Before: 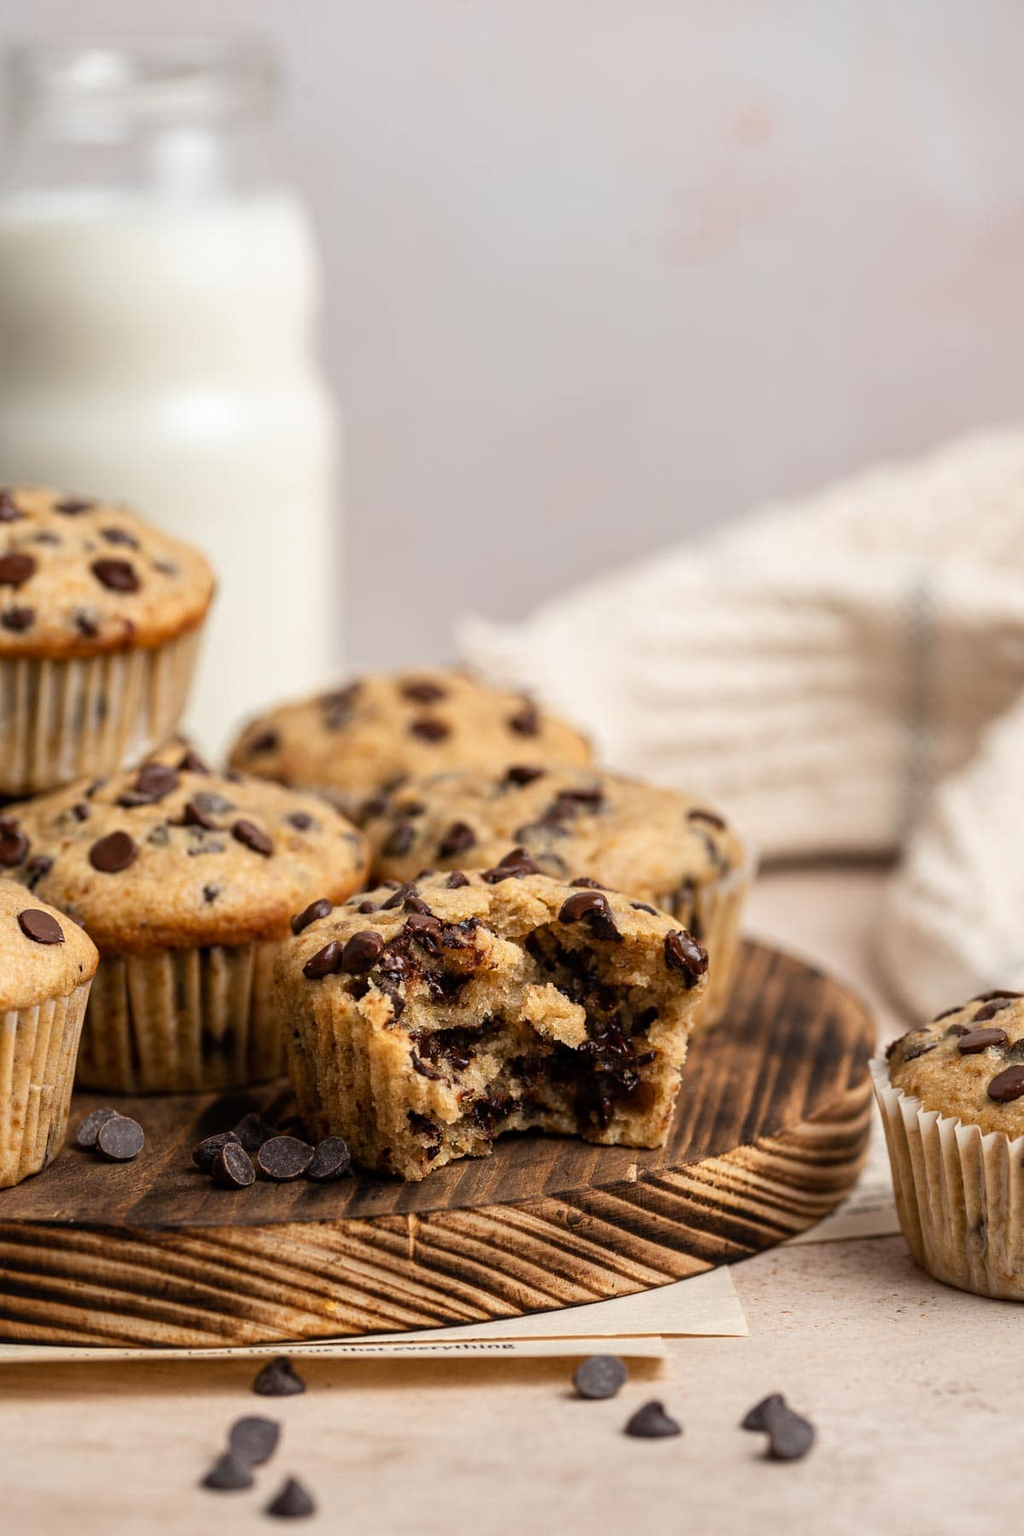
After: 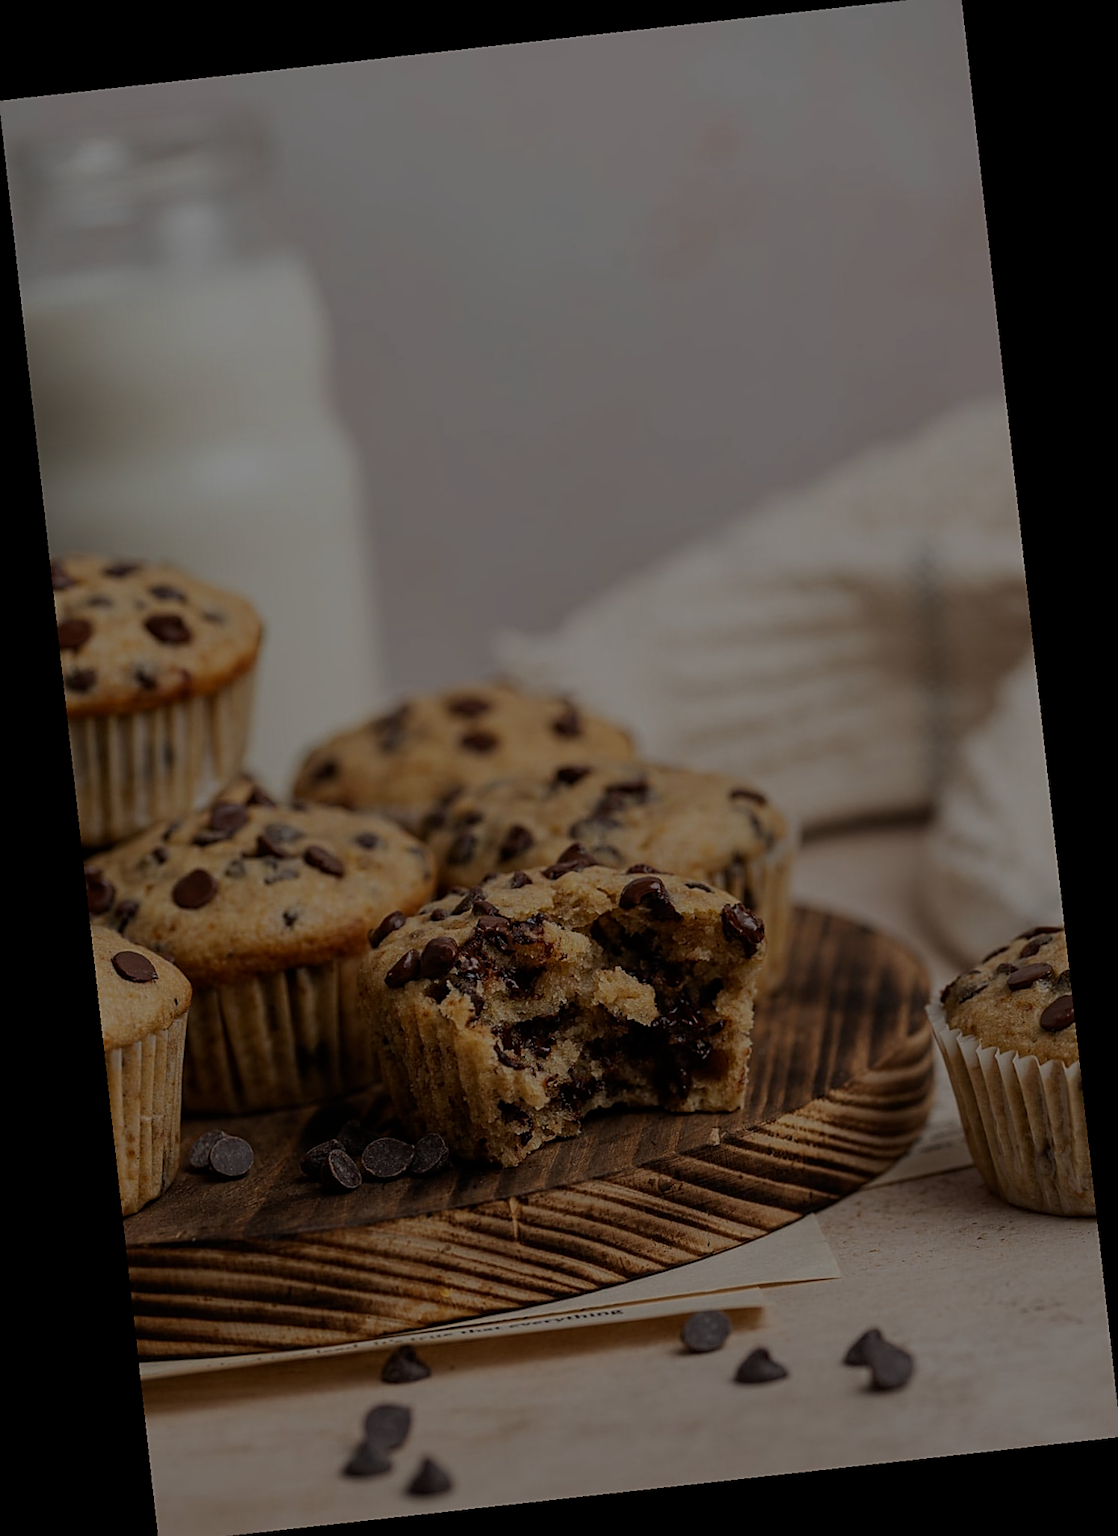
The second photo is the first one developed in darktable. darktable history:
exposure: exposure -2.002 EV, compensate highlight preservation false
crop and rotate: angle -0.5°
rotate and perspective: rotation -6.83°, automatic cropping off
sharpen: on, module defaults
